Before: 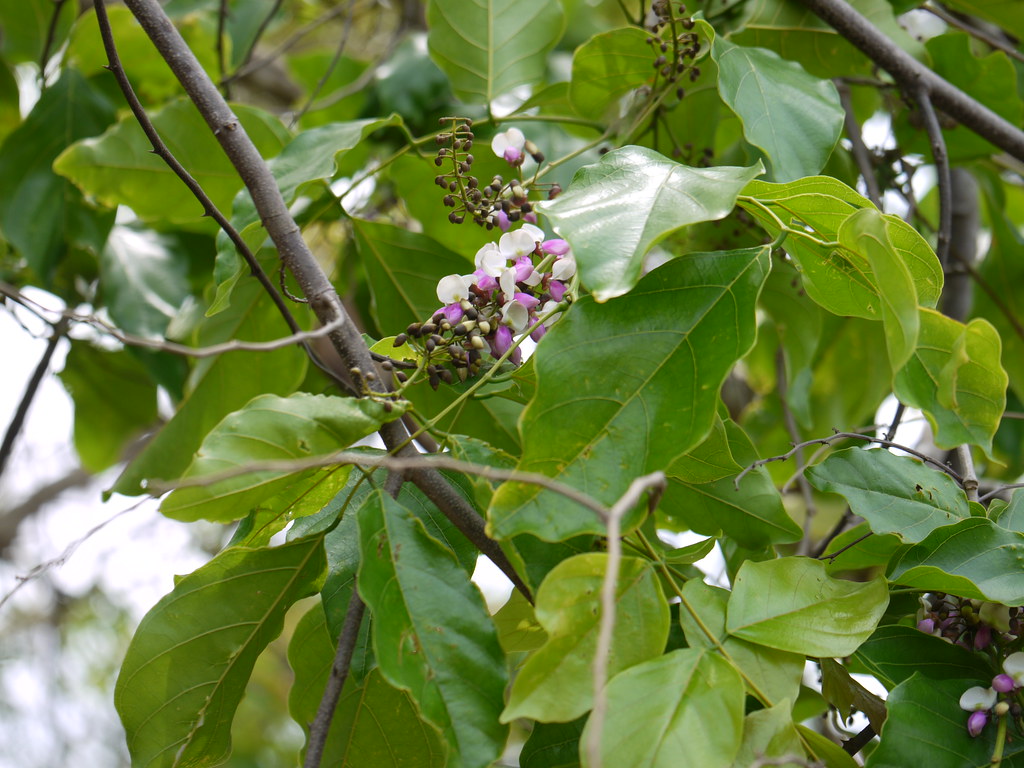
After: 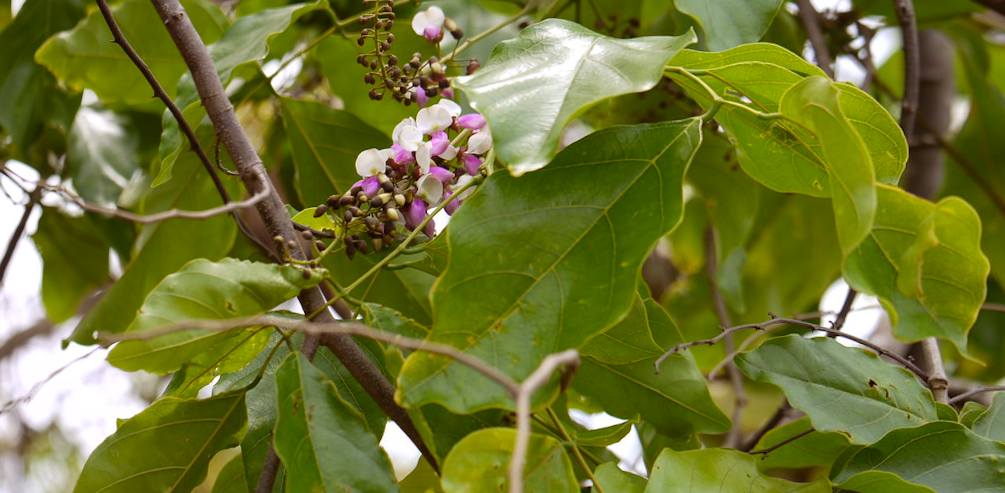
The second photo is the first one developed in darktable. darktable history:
rgb levels: mode RGB, independent channels, levels [[0, 0.5, 1], [0, 0.521, 1], [0, 0.536, 1]]
crop and rotate: top 12.5%, bottom 12.5%
rotate and perspective: rotation 1.69°, lens shift (vertical) -0.023, lens shift (horizontal) -0.291, crop left 0.025, crop right 0.988, crop top 0.092, crop bottom 0.842
